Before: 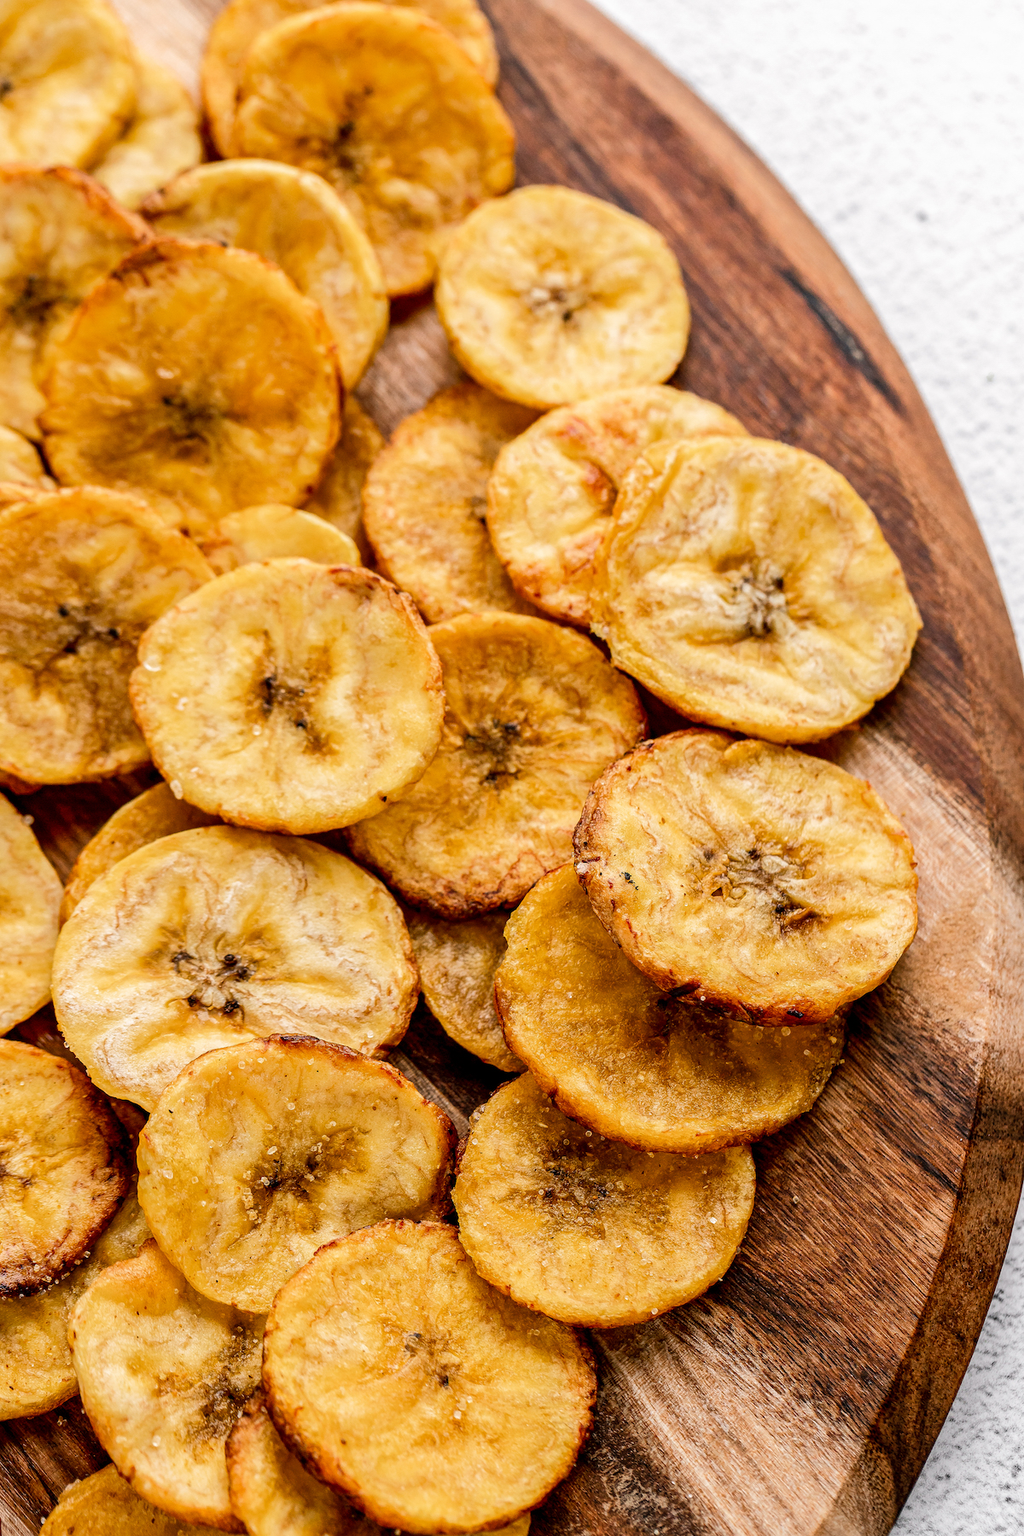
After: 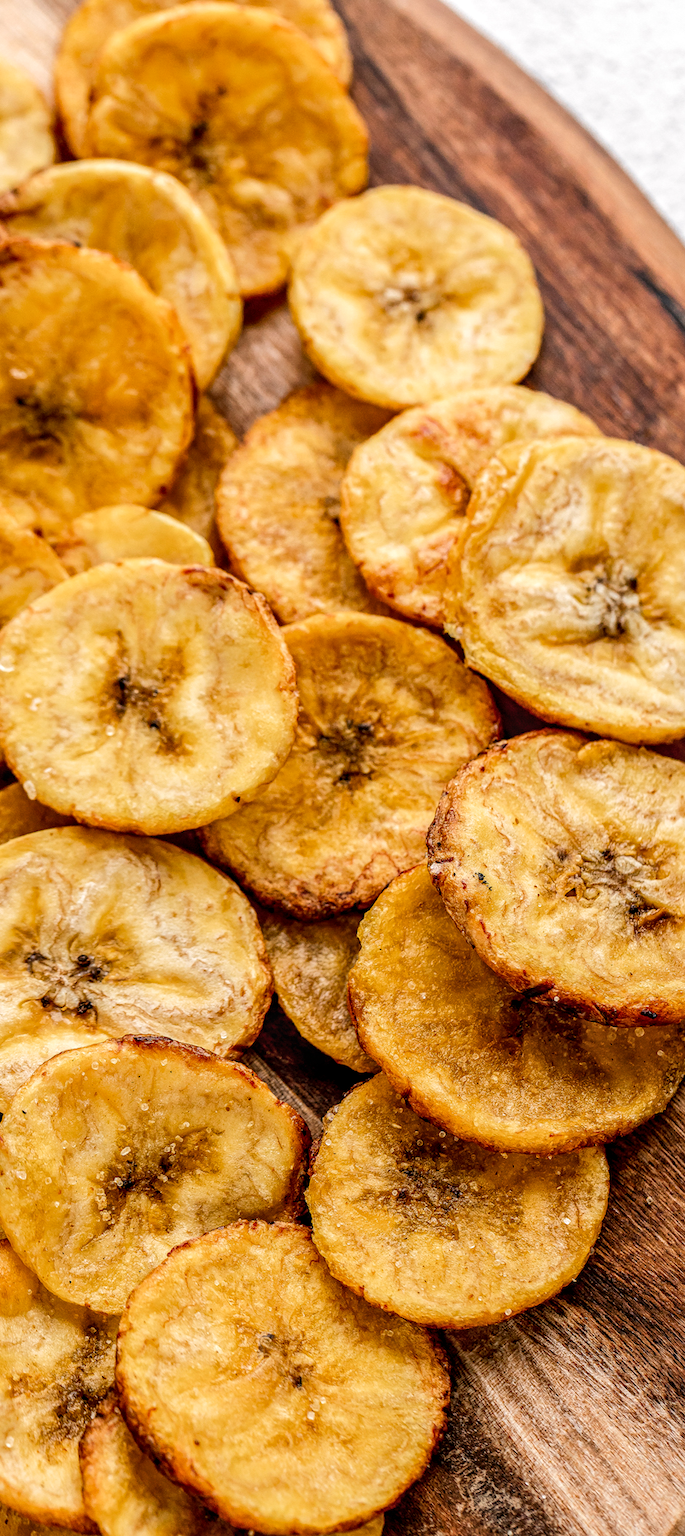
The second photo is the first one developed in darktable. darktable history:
local contrast: on, module defaults
crop and rotate: left 14.413%, right 18.614%
